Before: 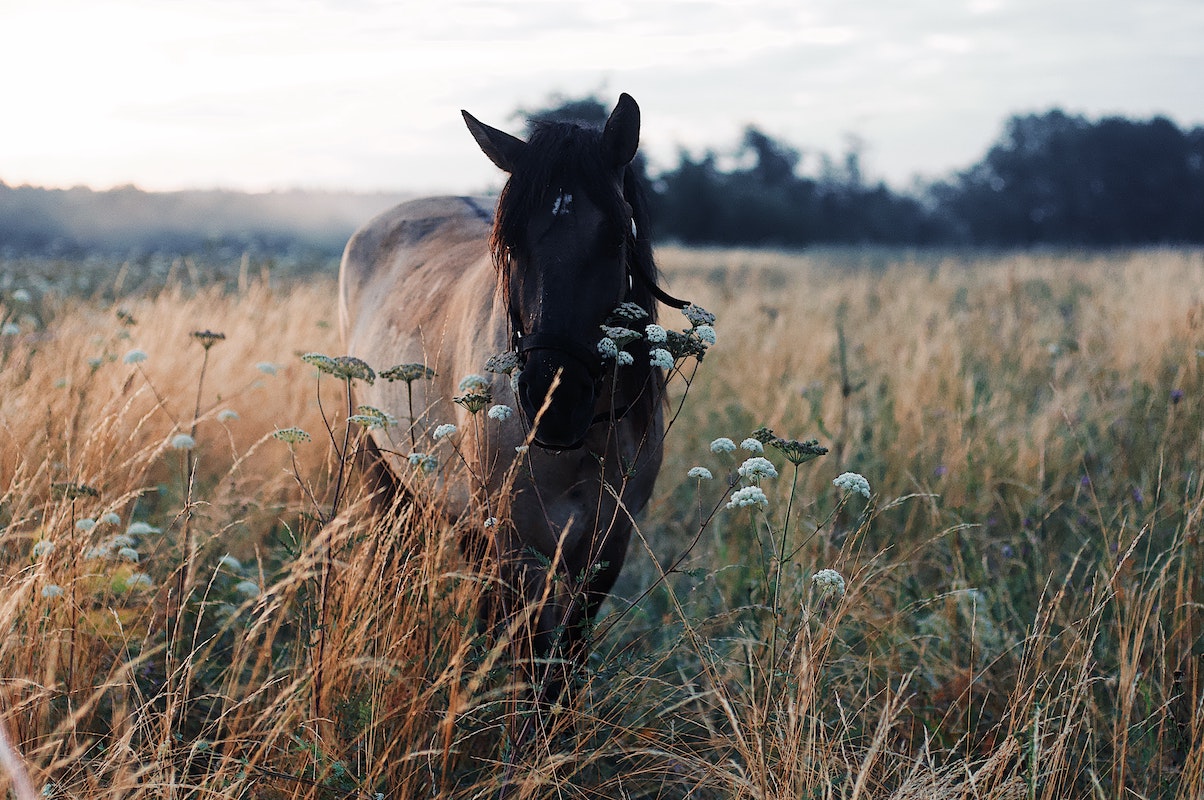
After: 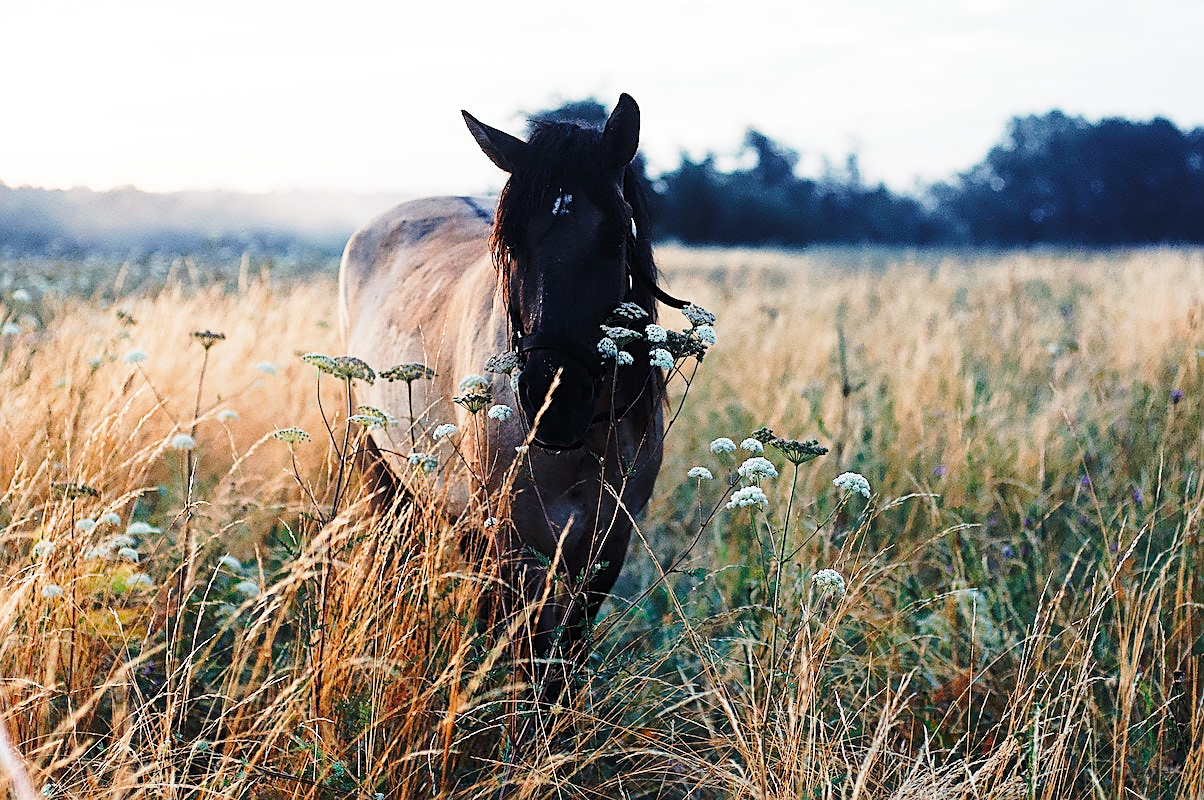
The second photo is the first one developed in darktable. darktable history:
base curve: curves: ch0 [(0, 0) (0.028, 0.03) (0.121, 0.232) (0.46, 0.748) (0.859, 0.968) (1, 1)], preserve colors none
color balance rgb: power › hue 71.91°, perceptual saturation grading › global saturation 1.746%, perceptual saturation grading › highlights -1.905%, perceptual saturation grading › mid-tones 3.538%, perceptual saturation grading › shadows 7.842%, global vibrance 20%
sharpen: on, module defaults
